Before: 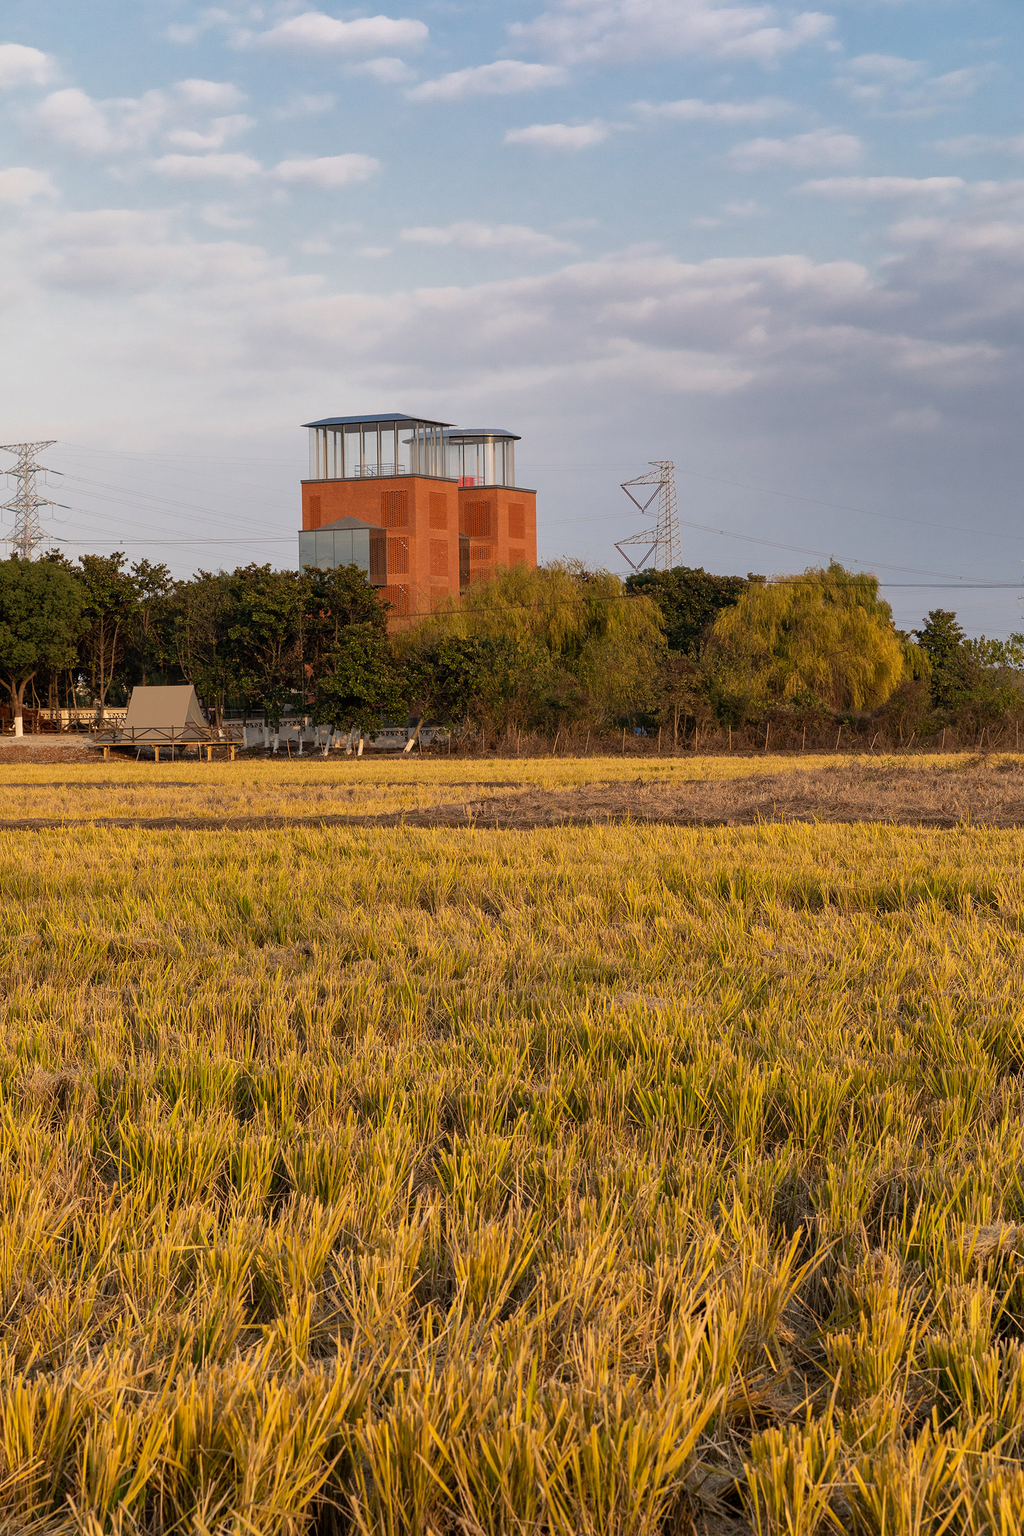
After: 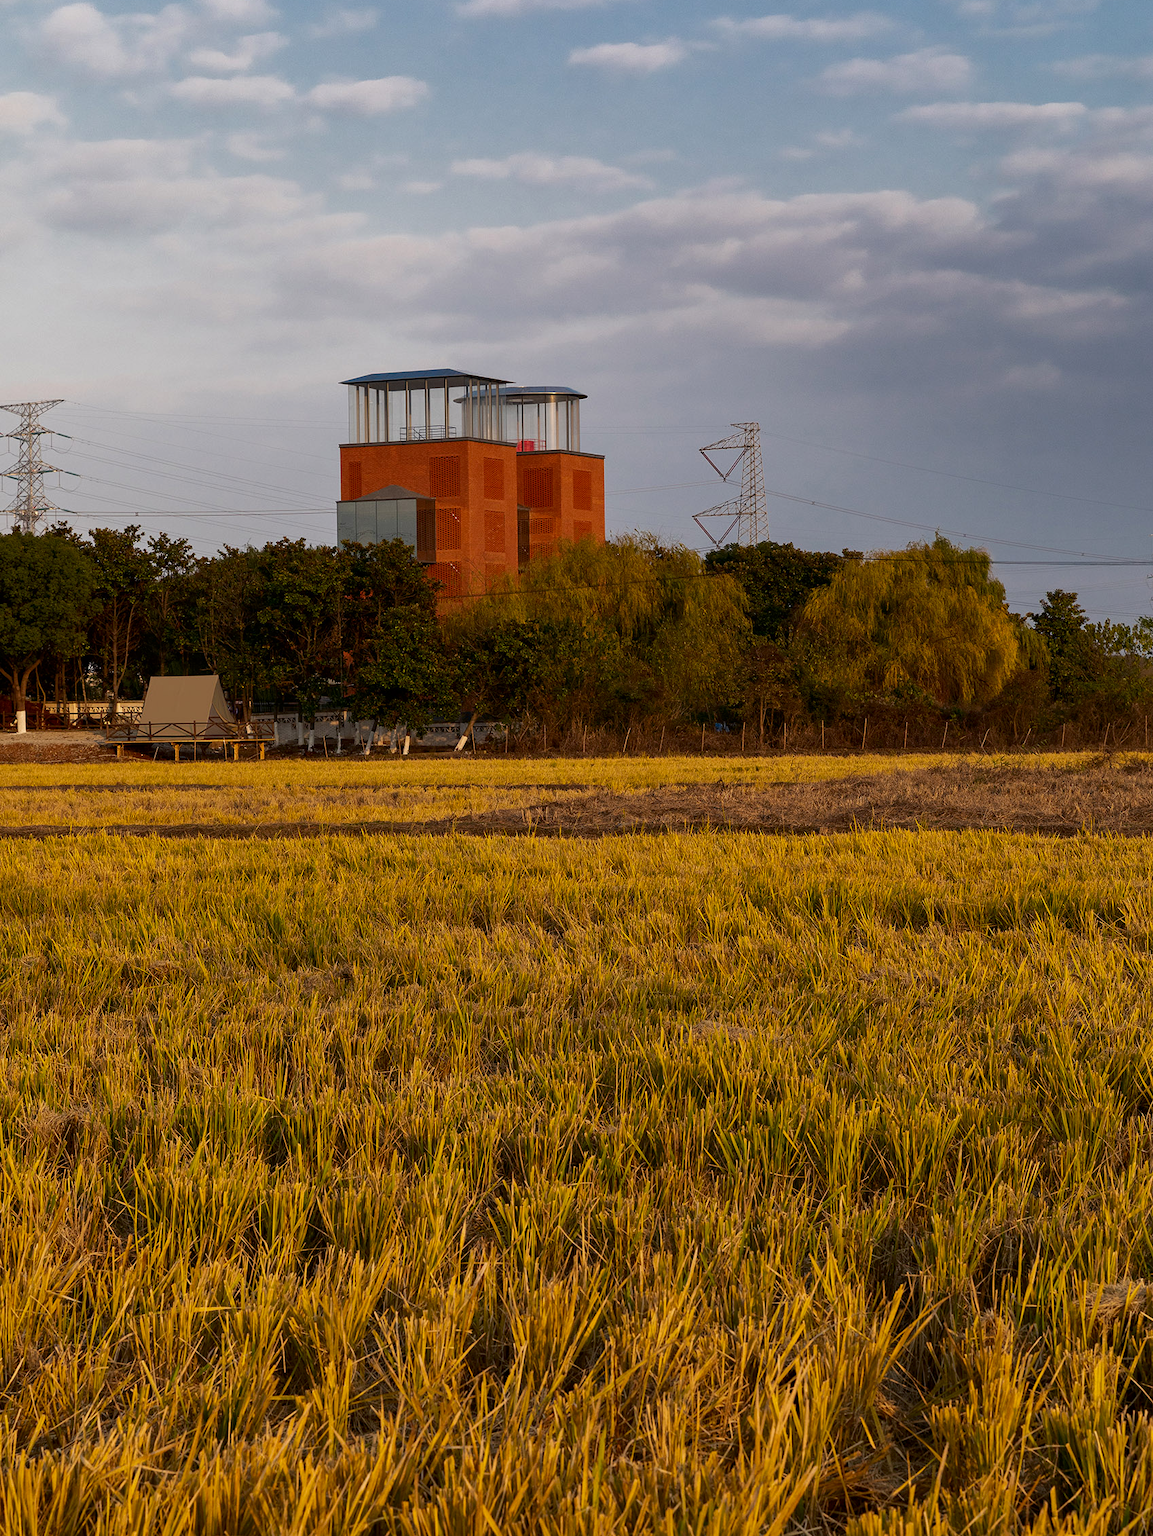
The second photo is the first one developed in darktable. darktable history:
contrast brightness saturation: brightness -0.2, saturation 0.08
crop and rotate: top 5.609%, bottom 5.609%
